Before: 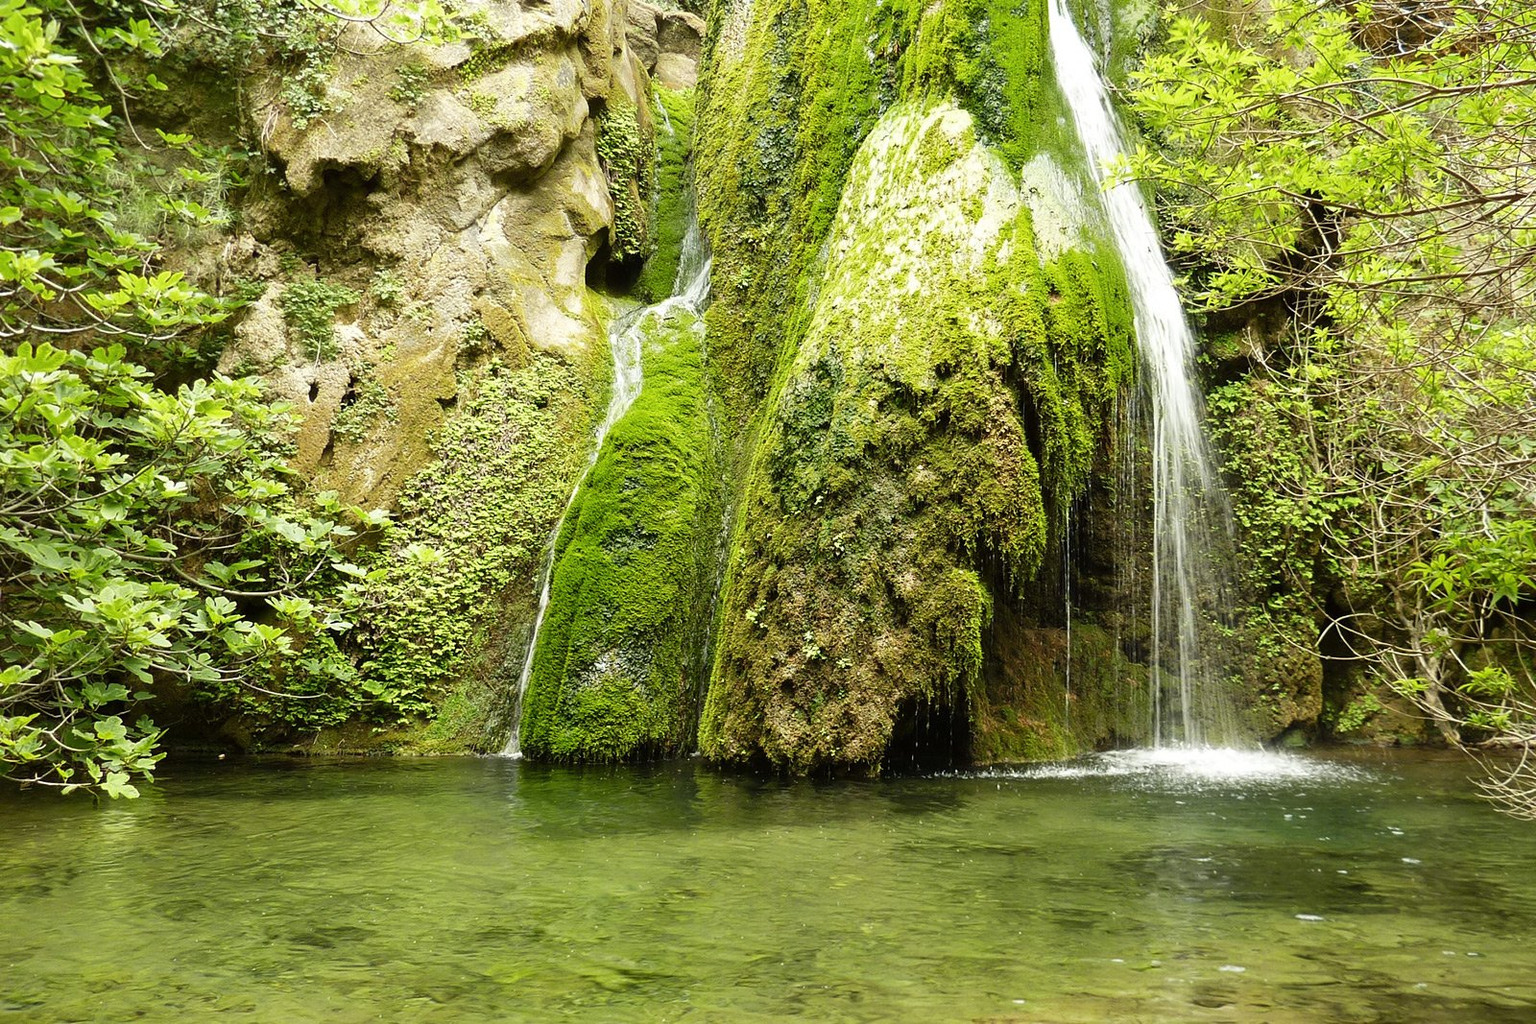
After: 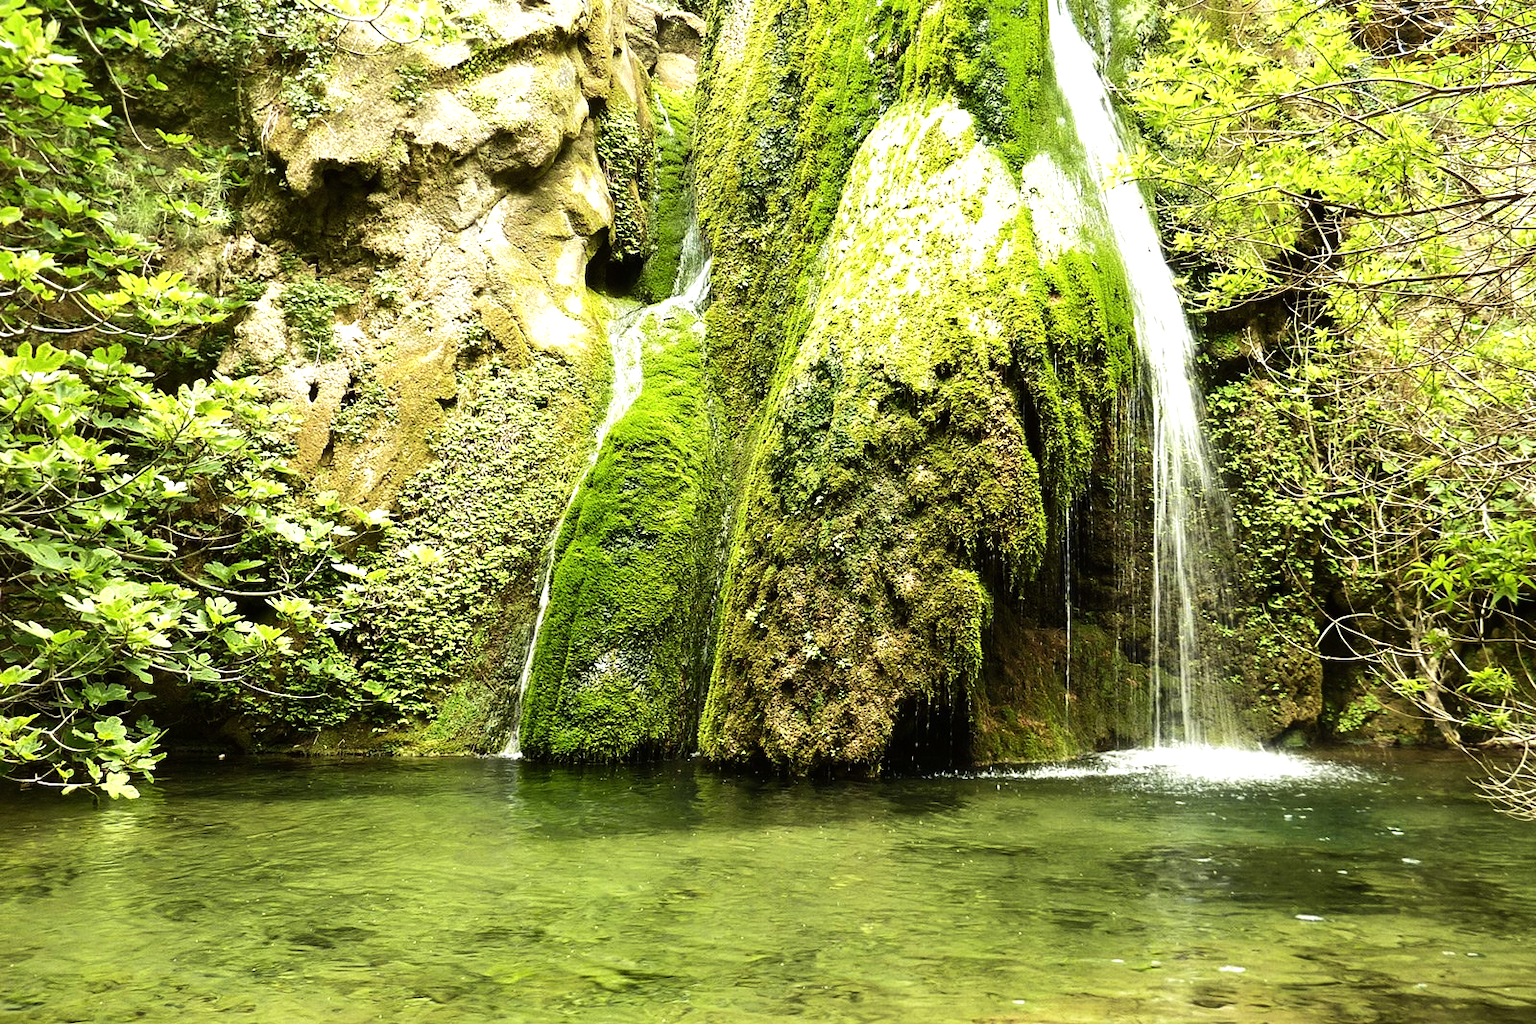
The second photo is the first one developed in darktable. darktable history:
tone equalizer: -8 EV -0.75 EV, -7 EV -0.7 EV, -6 EV -0.6 EV, -5 EV -0.4 EV, -3 EV 0.4 EV, -2 EV 0.6 EV, -1 EV 0.7 EV, +0 EV 0.75 EV, edges refinement/feathering 500, mask exposure compensation -1.57 EV, preserve details no
velvia: on, module defaults
